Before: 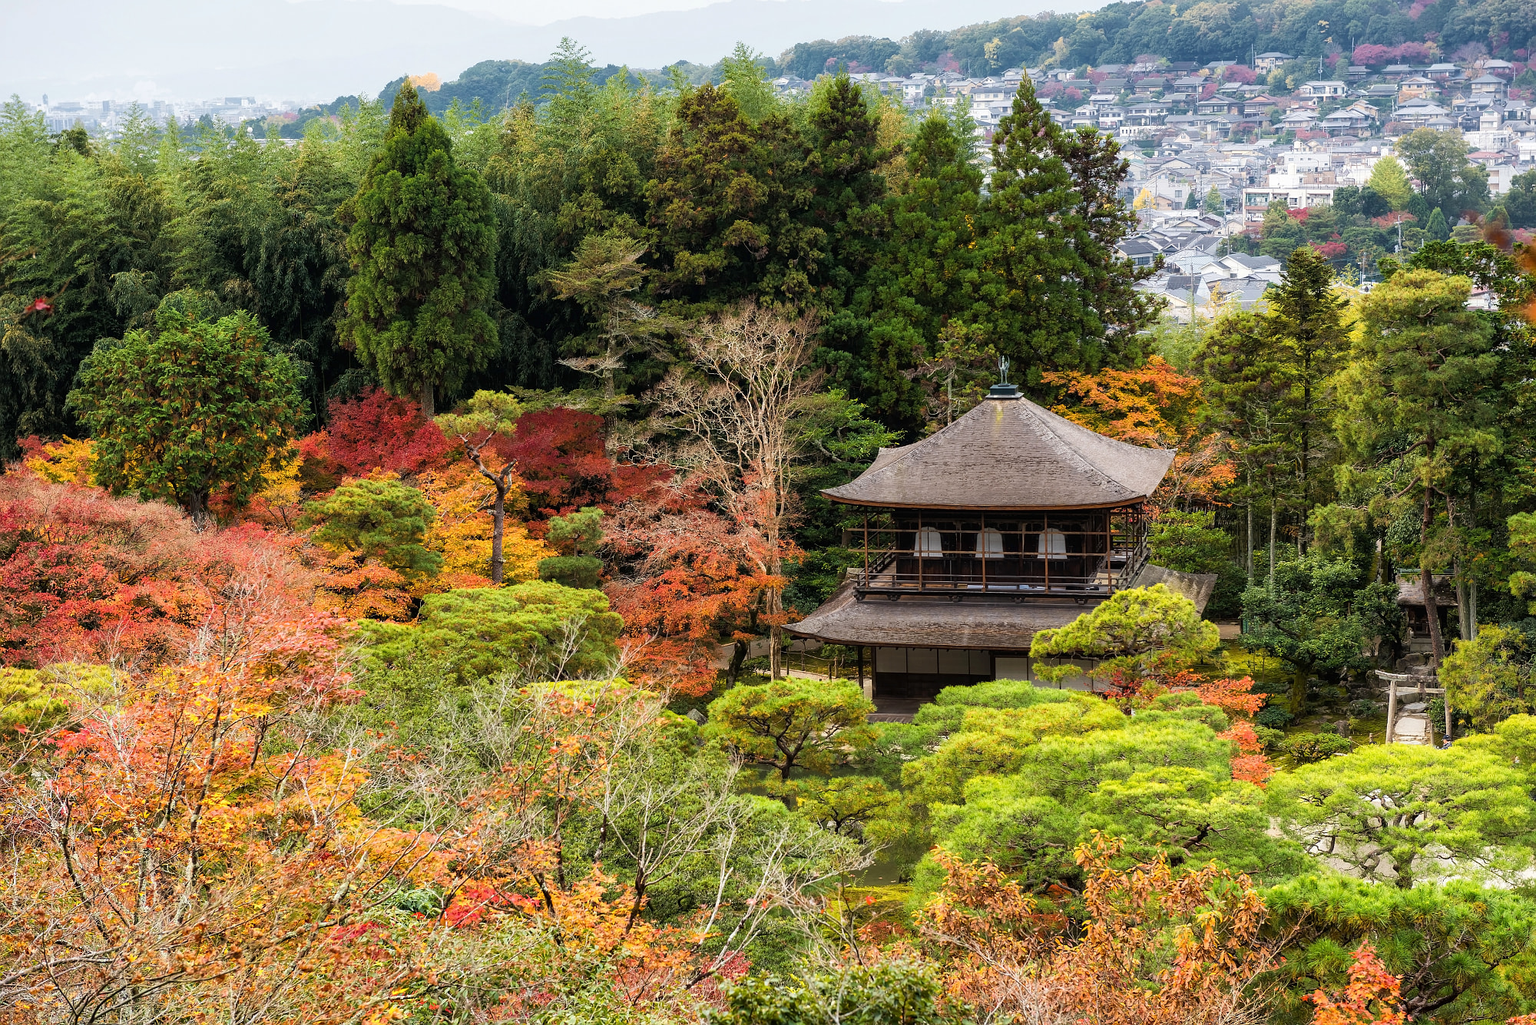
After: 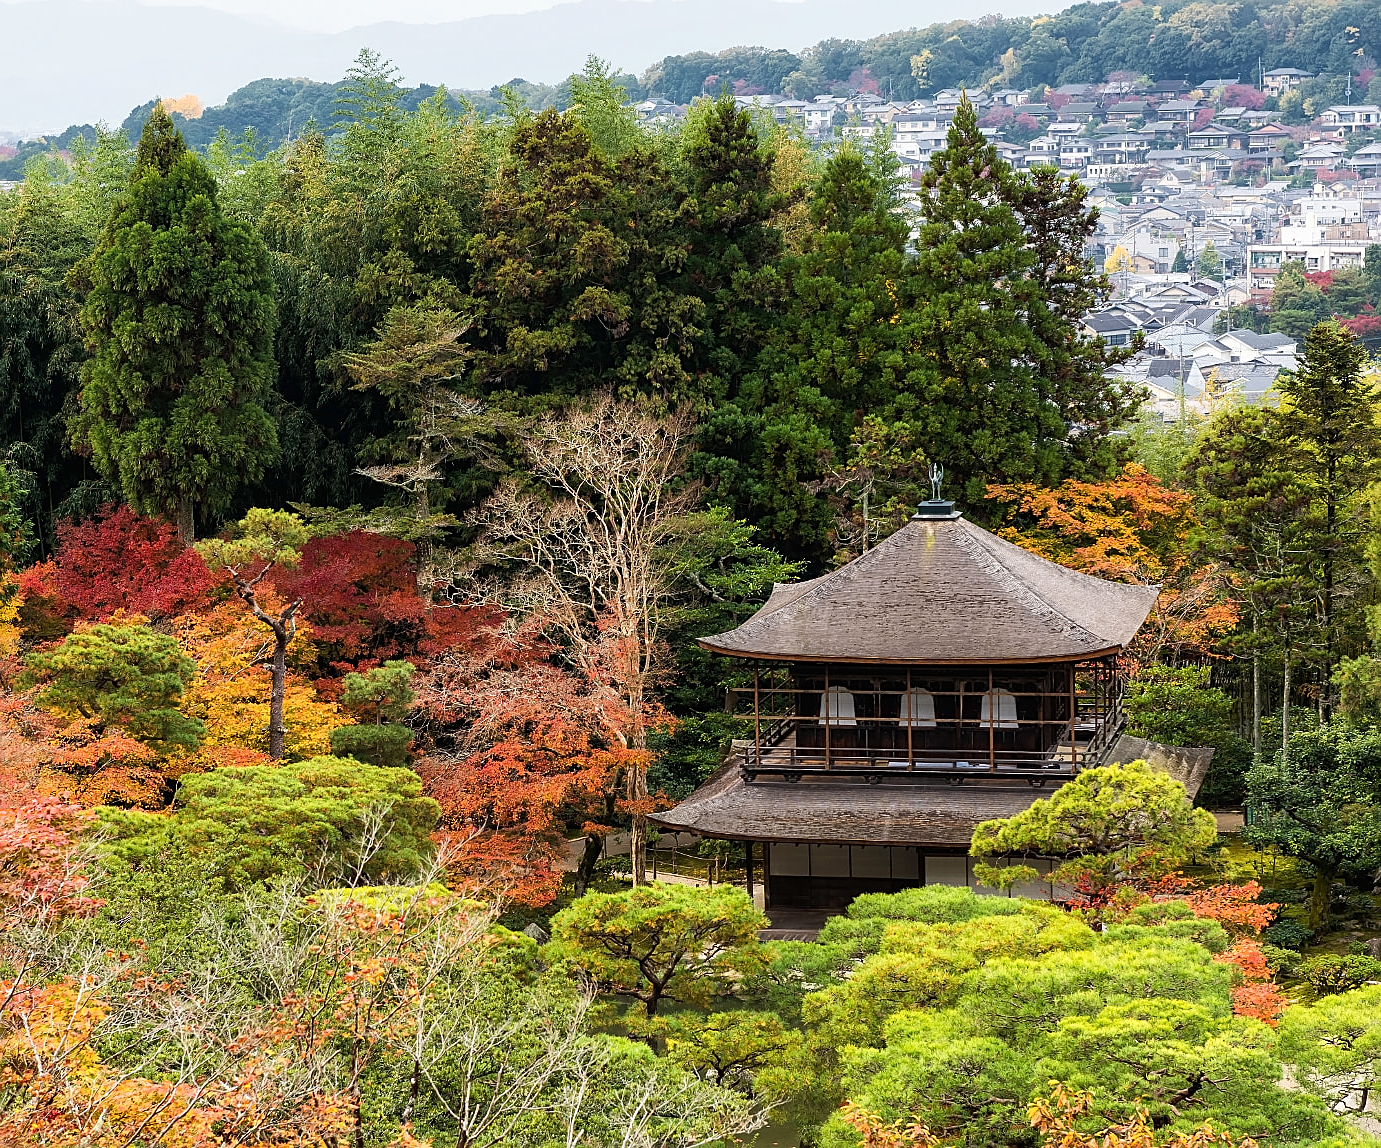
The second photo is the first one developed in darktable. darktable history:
crop: left 18.562%, right 12.363%, bottom 13.971%
sharpen: on, module defaults
contrast brightness saturation: contrast 0.074
